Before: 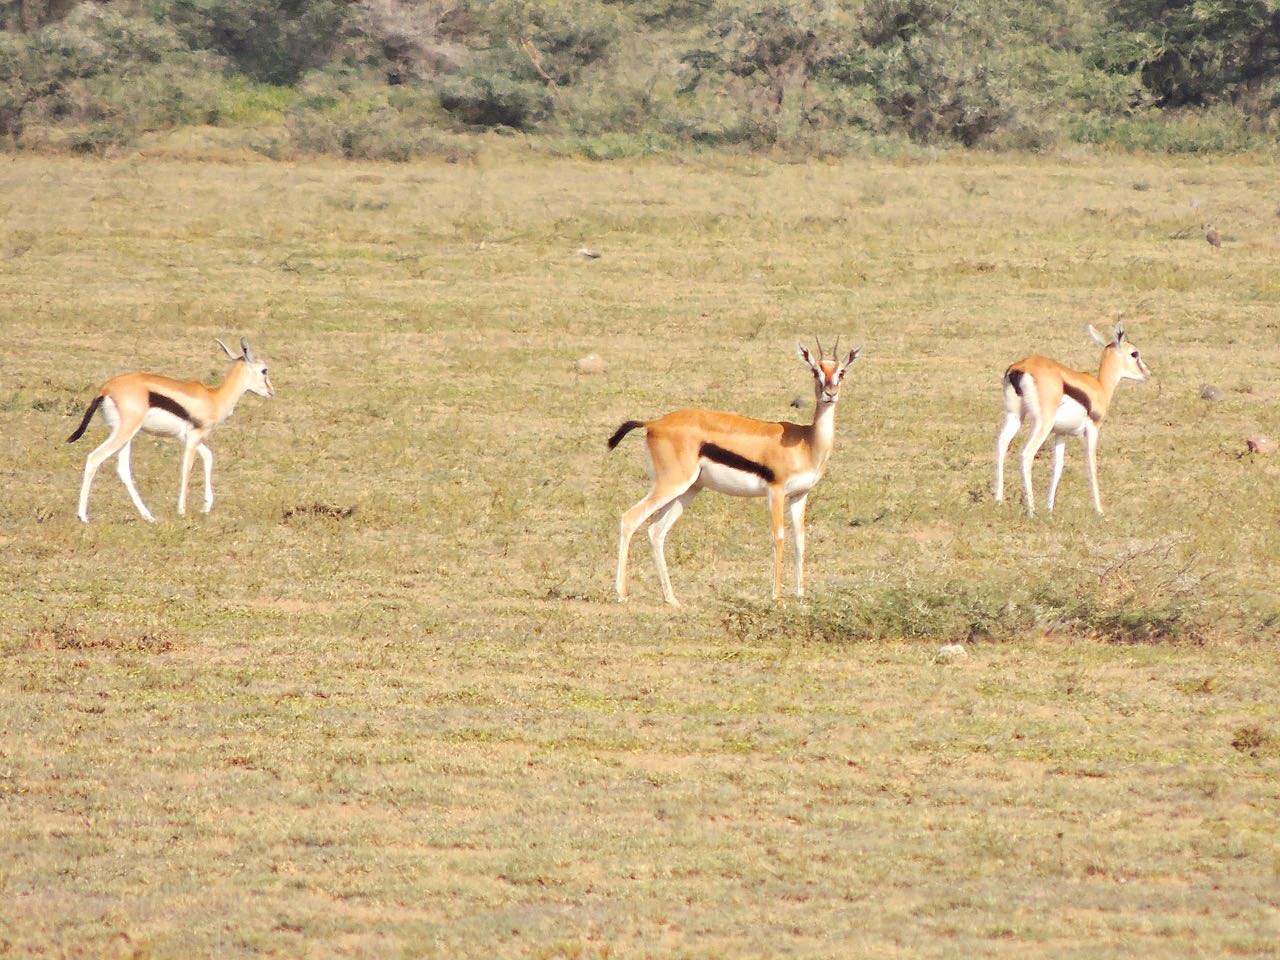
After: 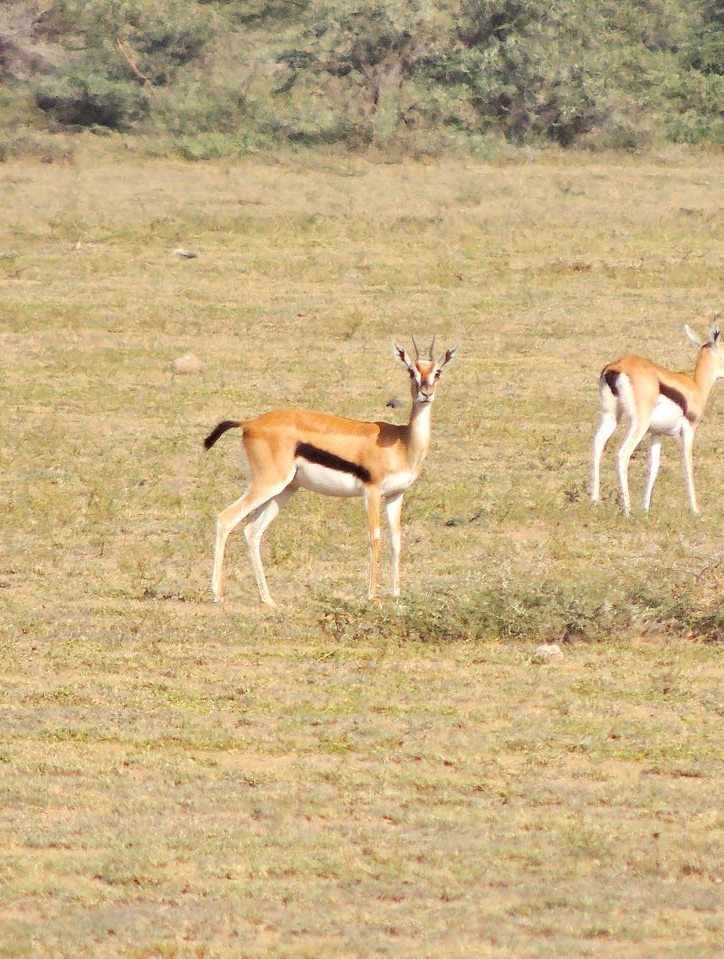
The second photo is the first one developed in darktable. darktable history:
crop: left 31.591%, top 0.005%, right 11.794%
